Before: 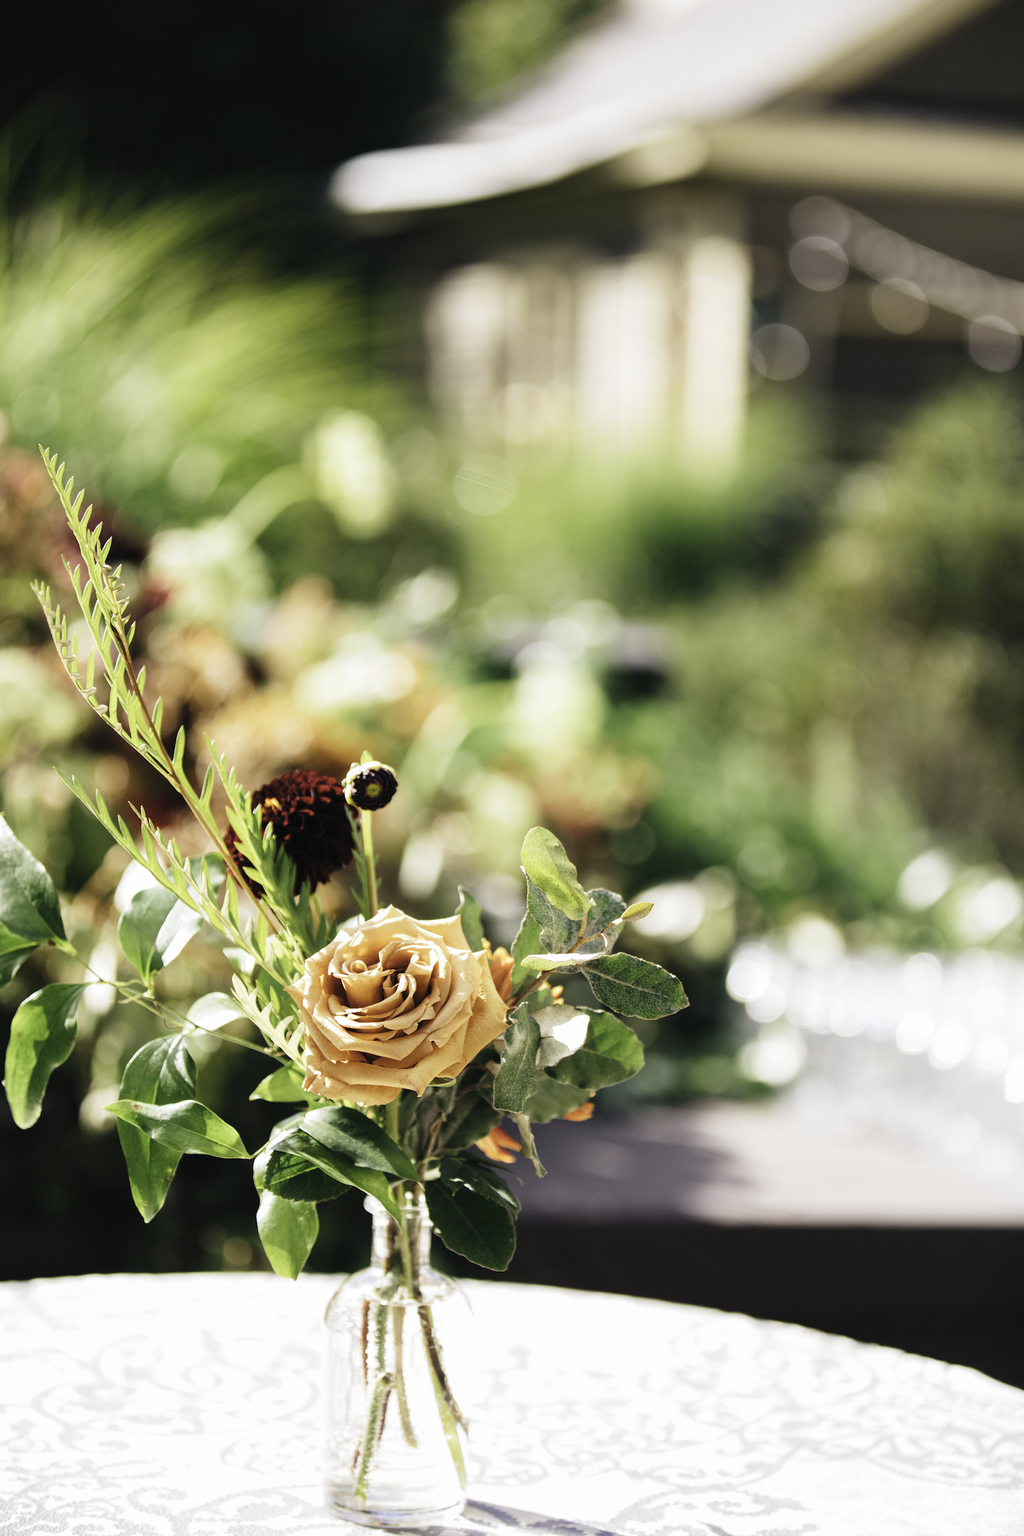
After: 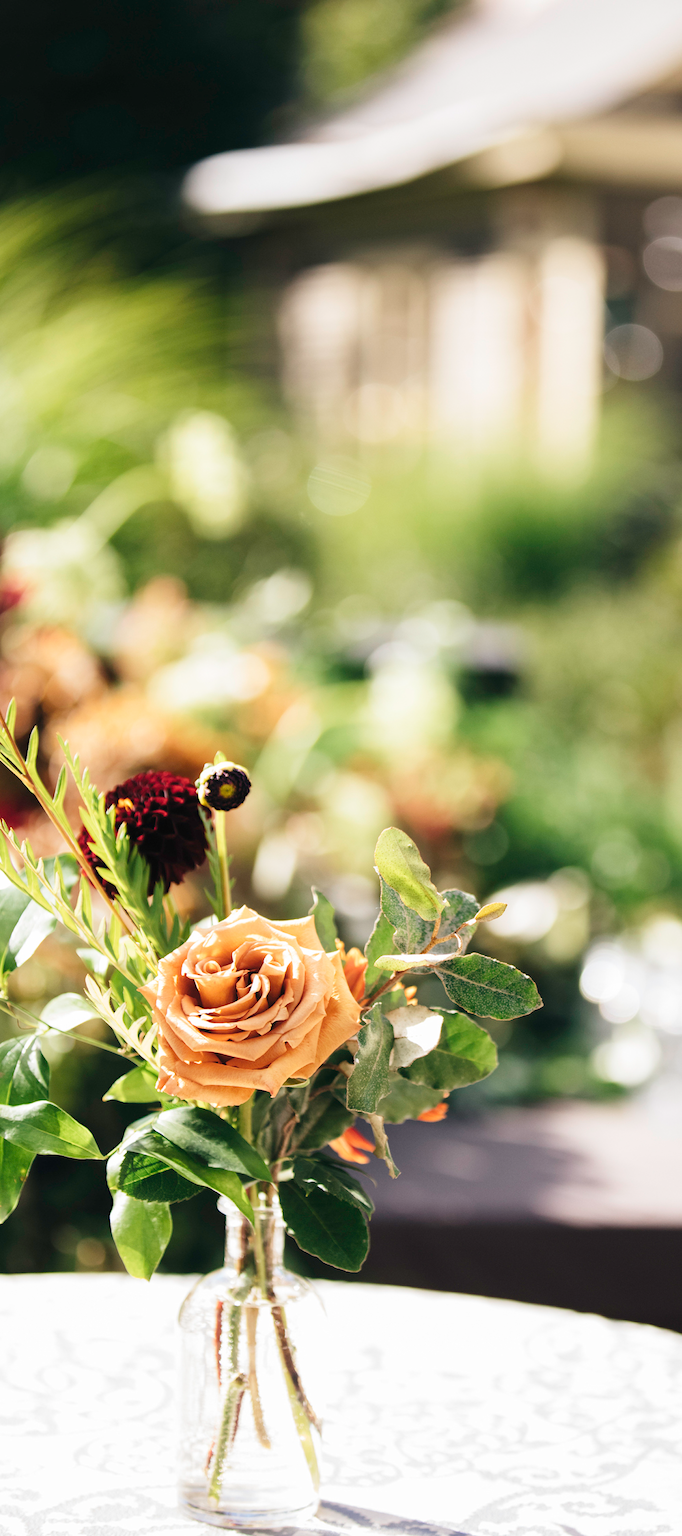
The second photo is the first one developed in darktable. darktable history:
crop and rotate: left 14.37%, right 18.968%
